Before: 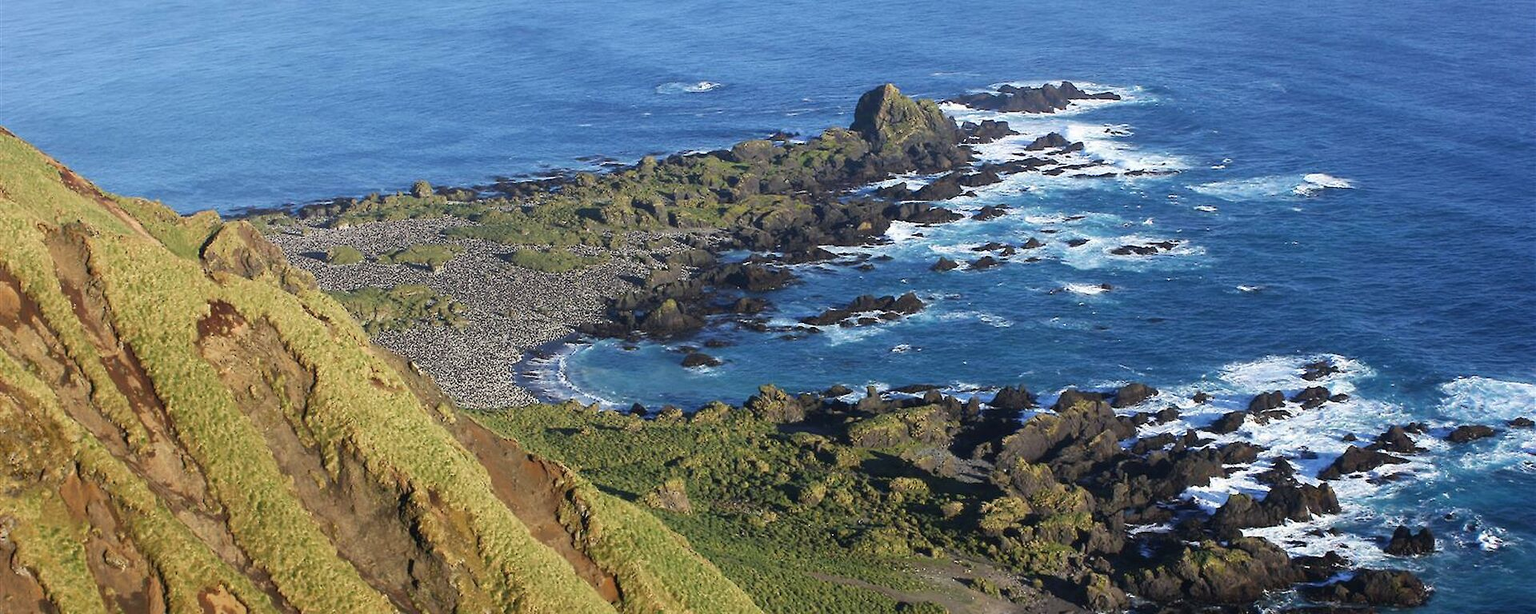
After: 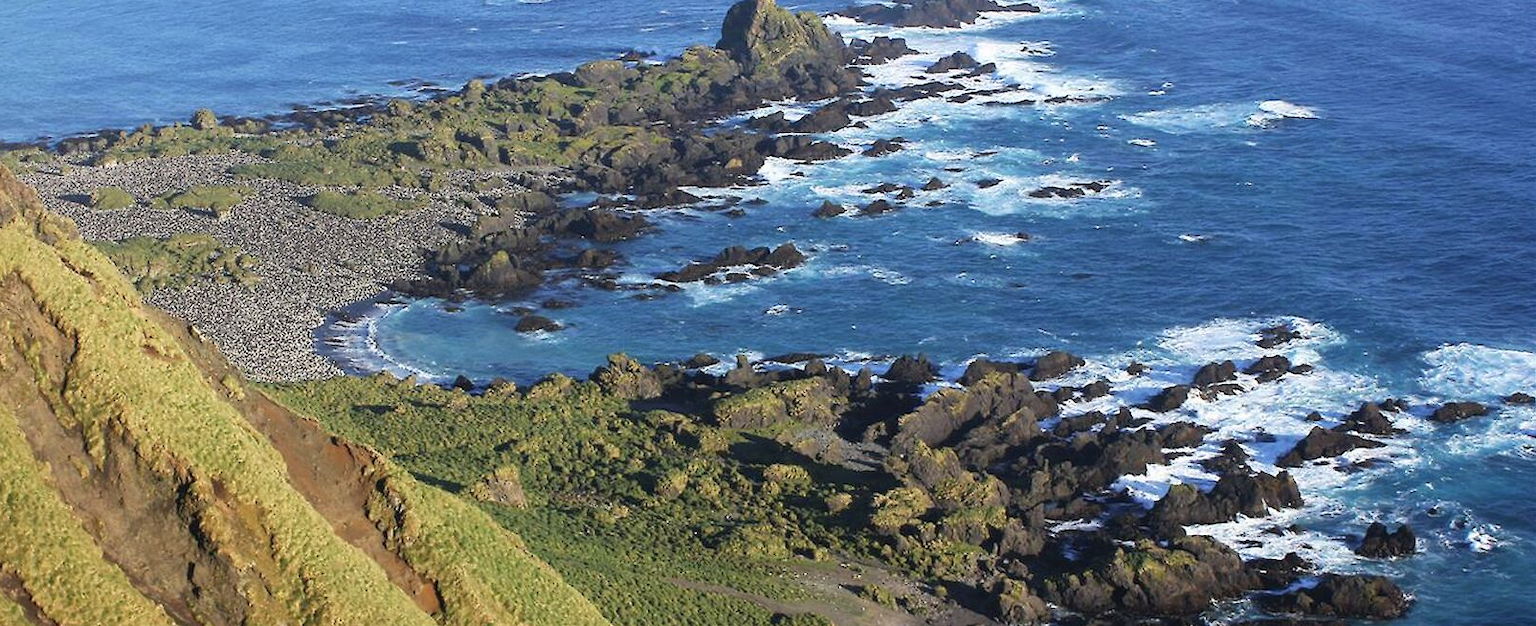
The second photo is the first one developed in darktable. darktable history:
crop: left 16.376%, top 14.695%
contrast brightness saturation: contrast 0.05, brightness 0.066, saturation 0.012
